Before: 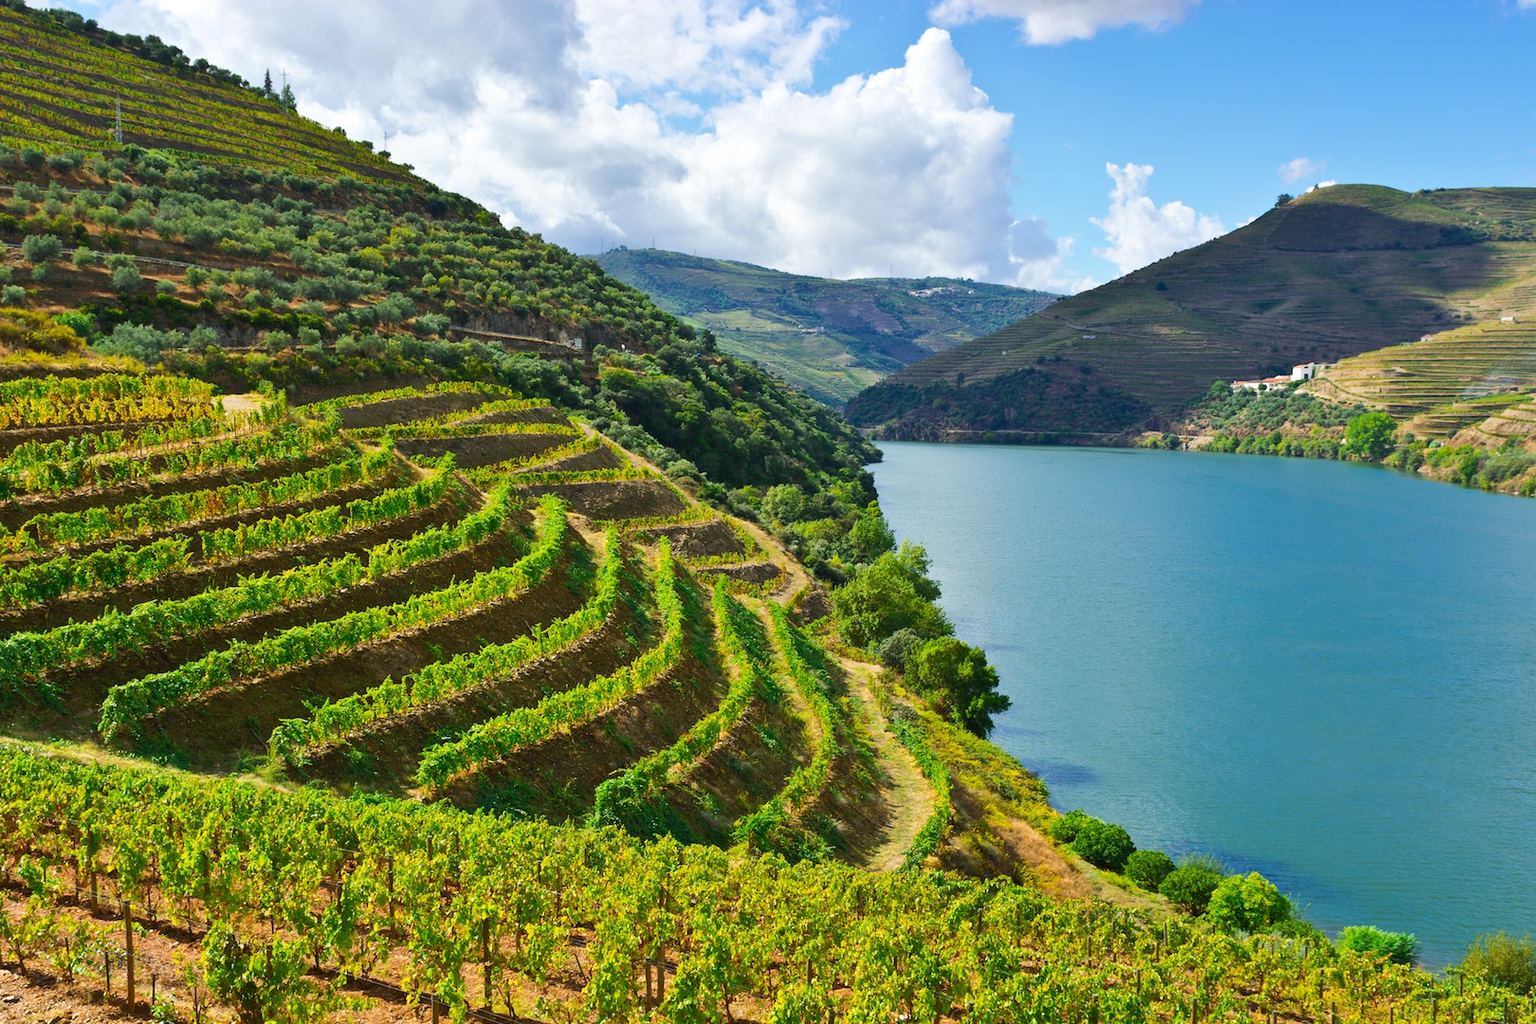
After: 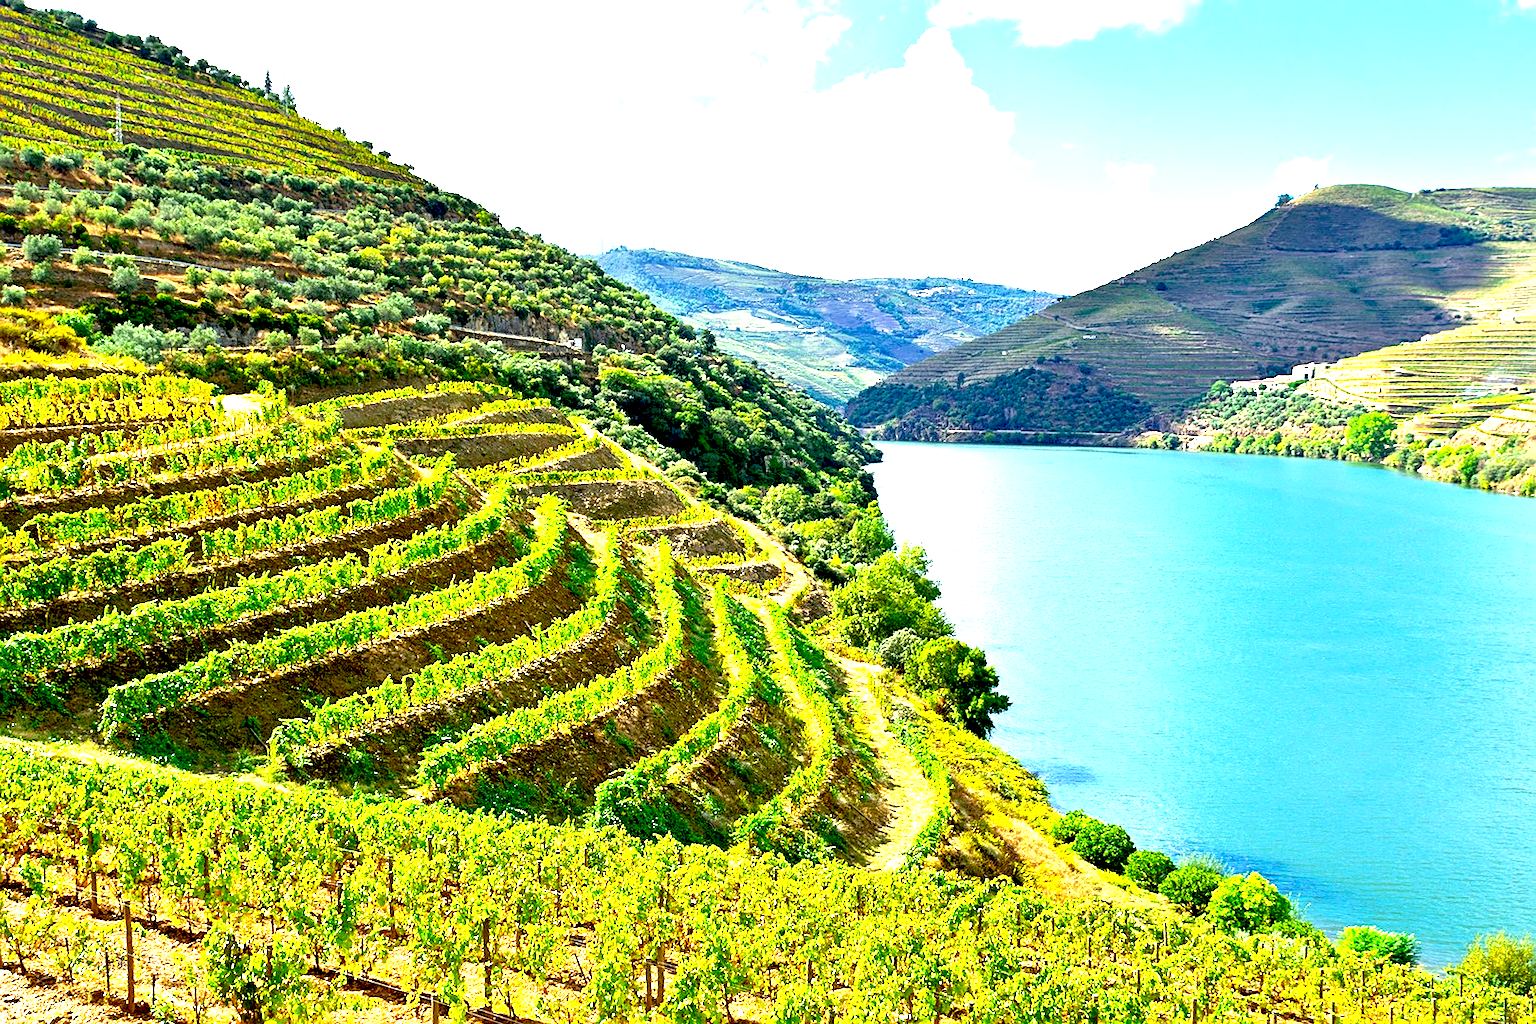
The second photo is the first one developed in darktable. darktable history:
exposure: black level correction 0.016, exposure 1.774 EV, compensate highlight preservation false
sharpen: on, module defaults
